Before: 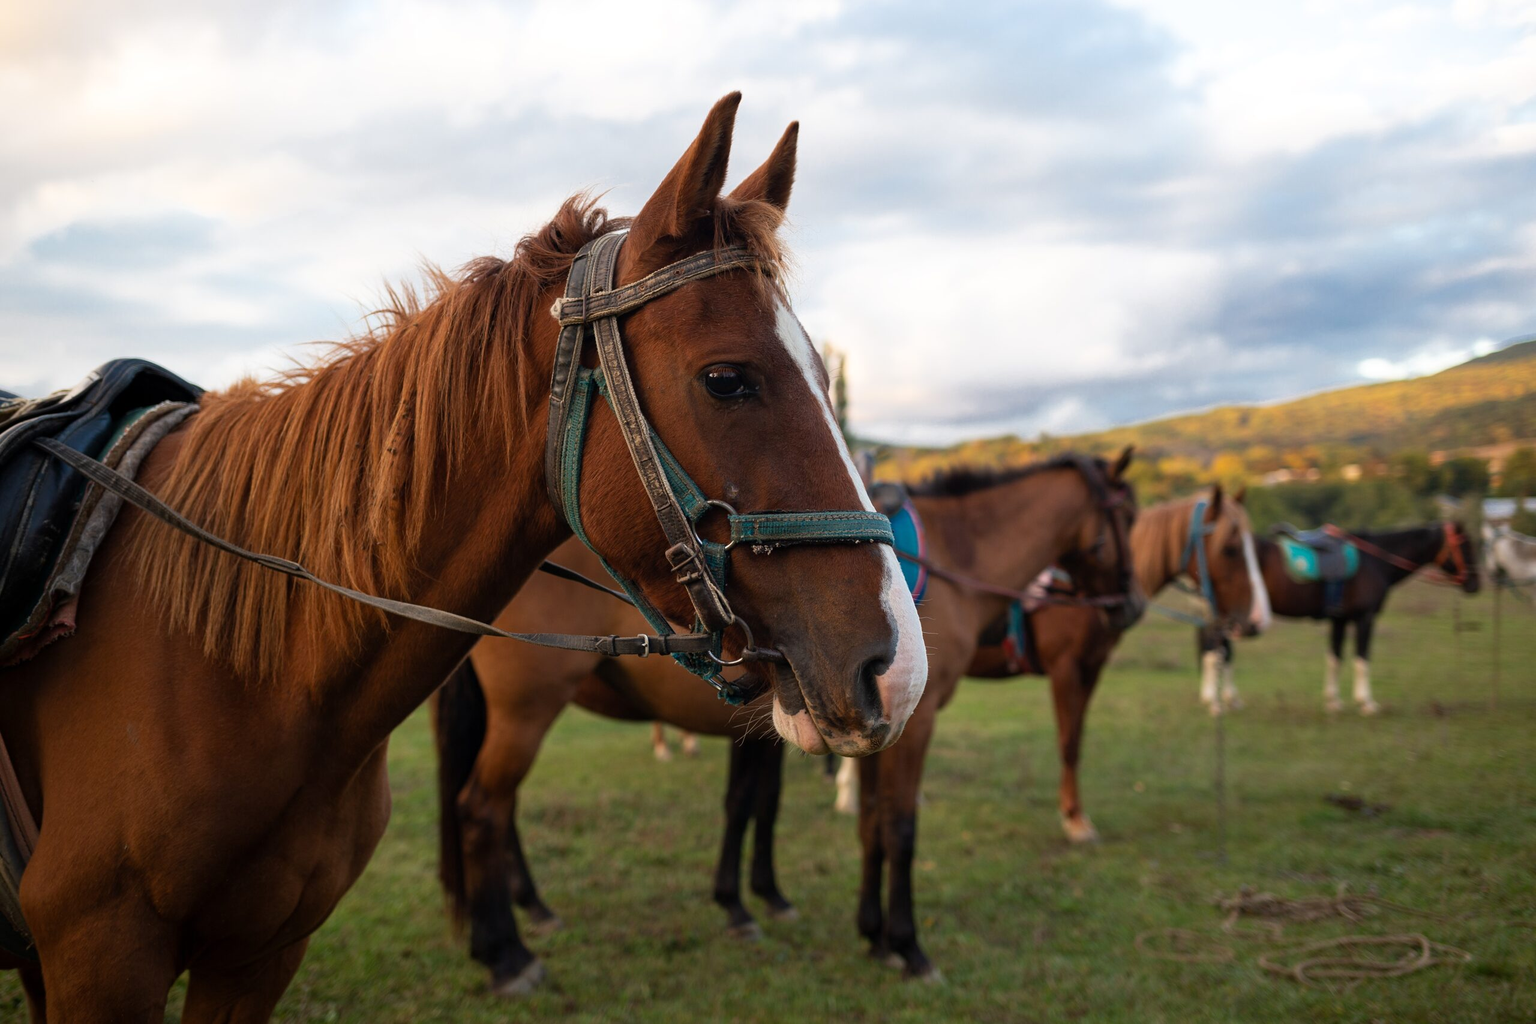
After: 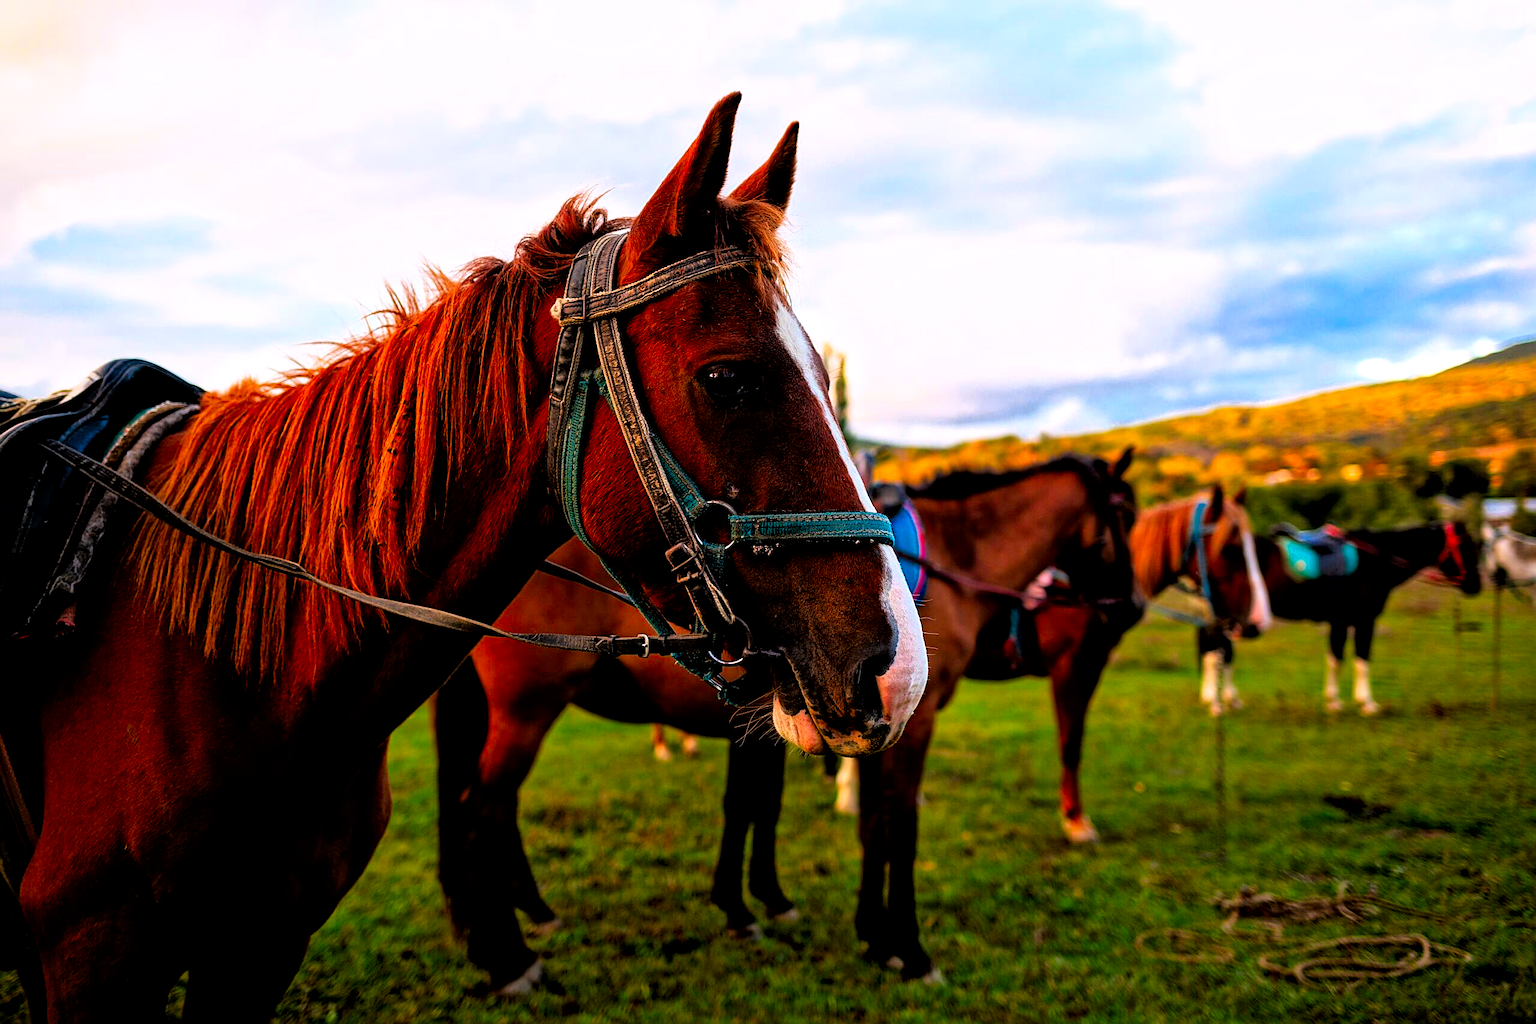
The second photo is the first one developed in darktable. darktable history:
local contrast: mode bilateral grid, contrast 20, coarseness 18, detail 163%, midtone range 0.2
color correction: highlights a* 1.71, highlights b* -1.73, saturation 2.53
filmic rgb: black relative exposure -3.65 EV, white relative exposure 2.44 EV, hardness 3.29
sharpen: on, module defaults
